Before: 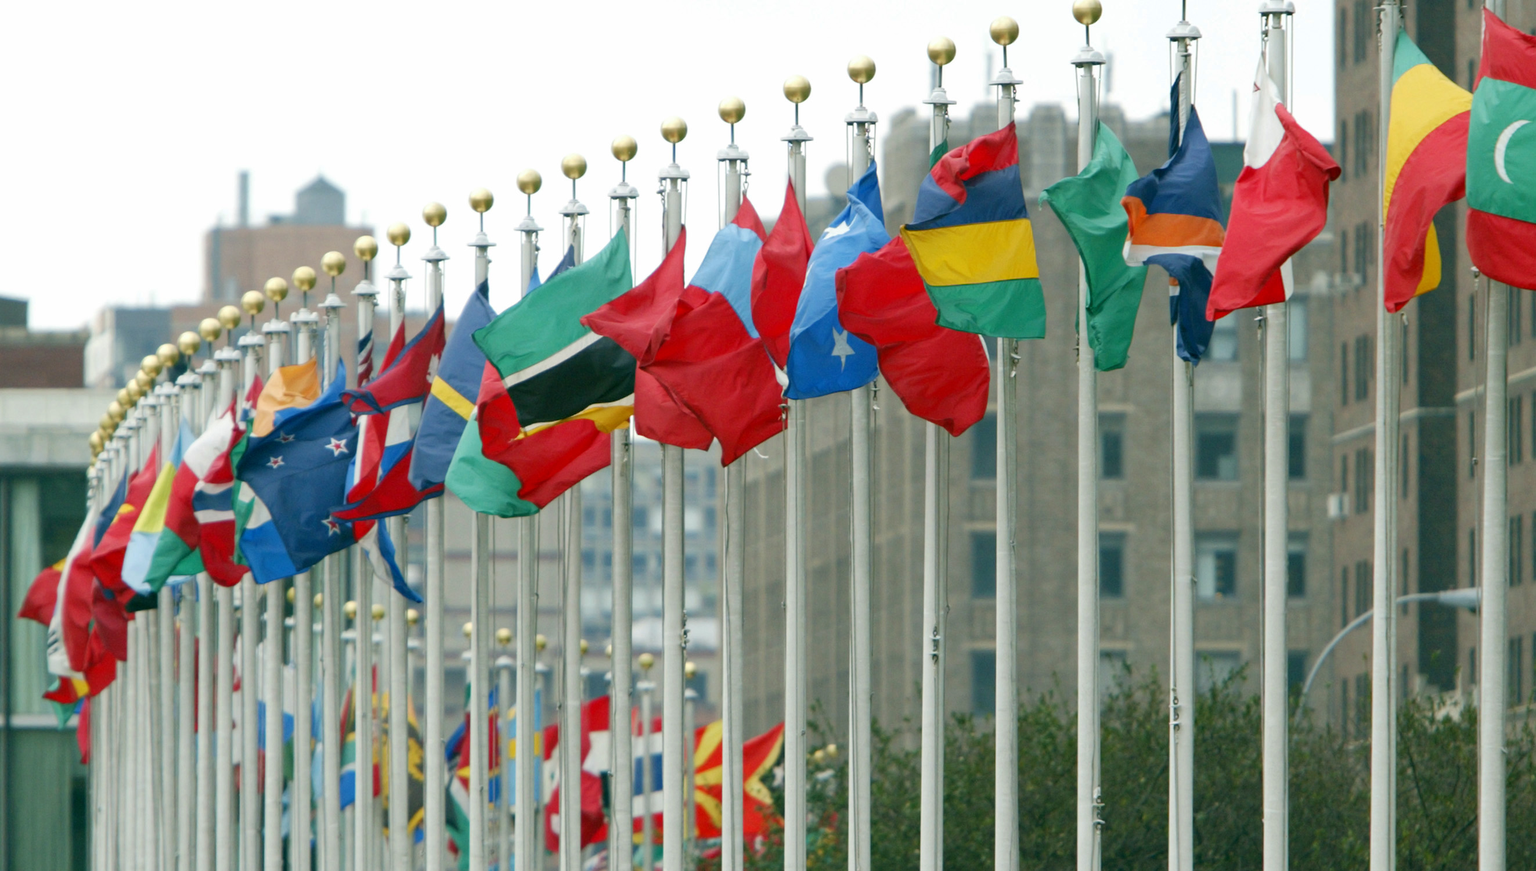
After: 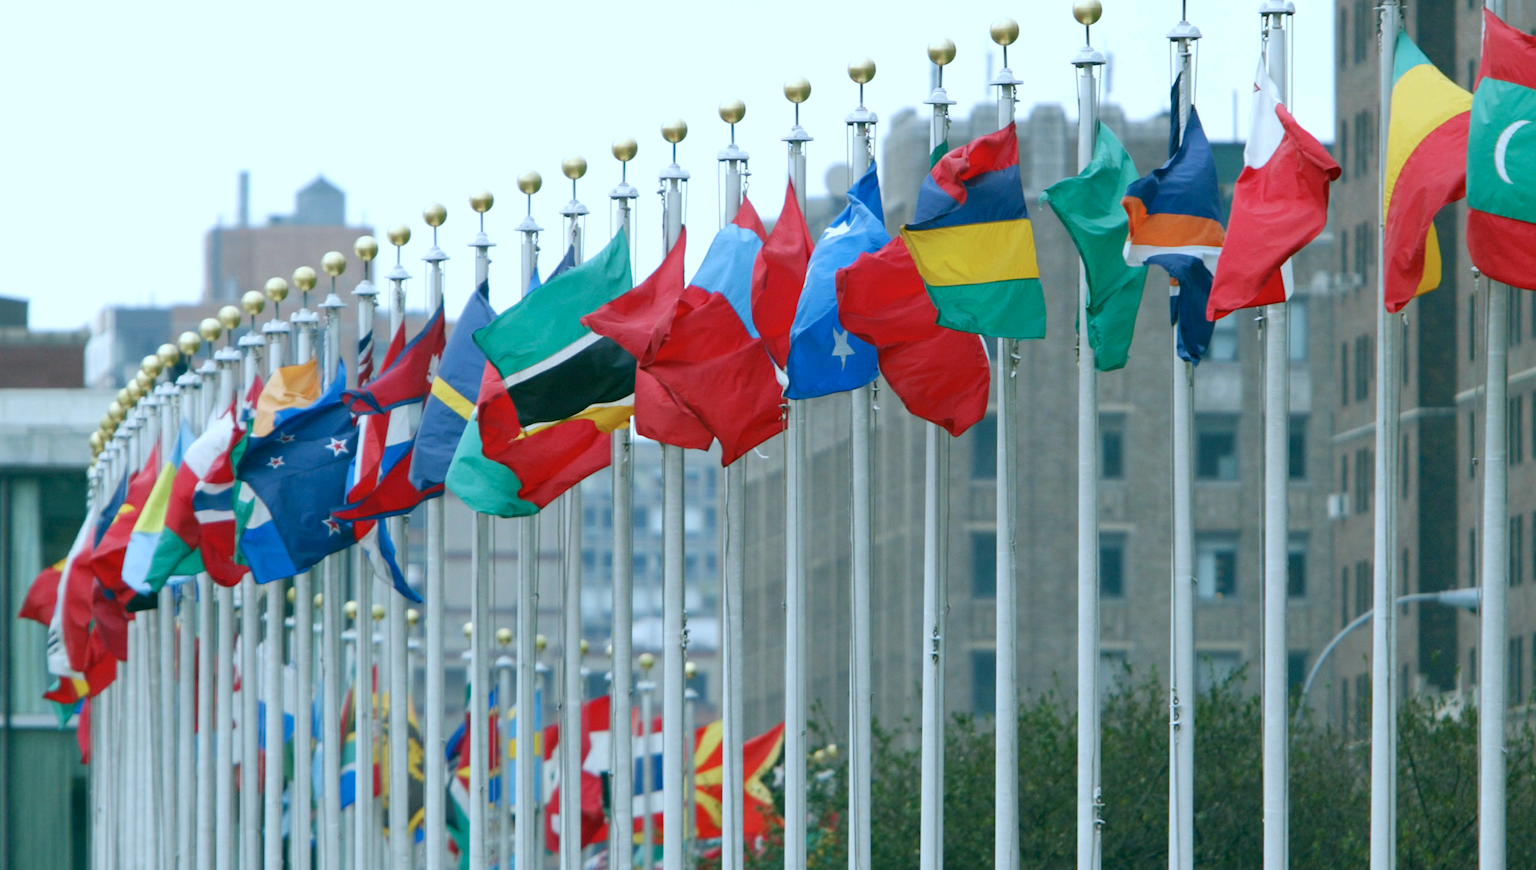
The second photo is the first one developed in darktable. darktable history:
color calibration: illuminant as shot in camera, x 0.378, y 0.381, temperature 4092.67 K
